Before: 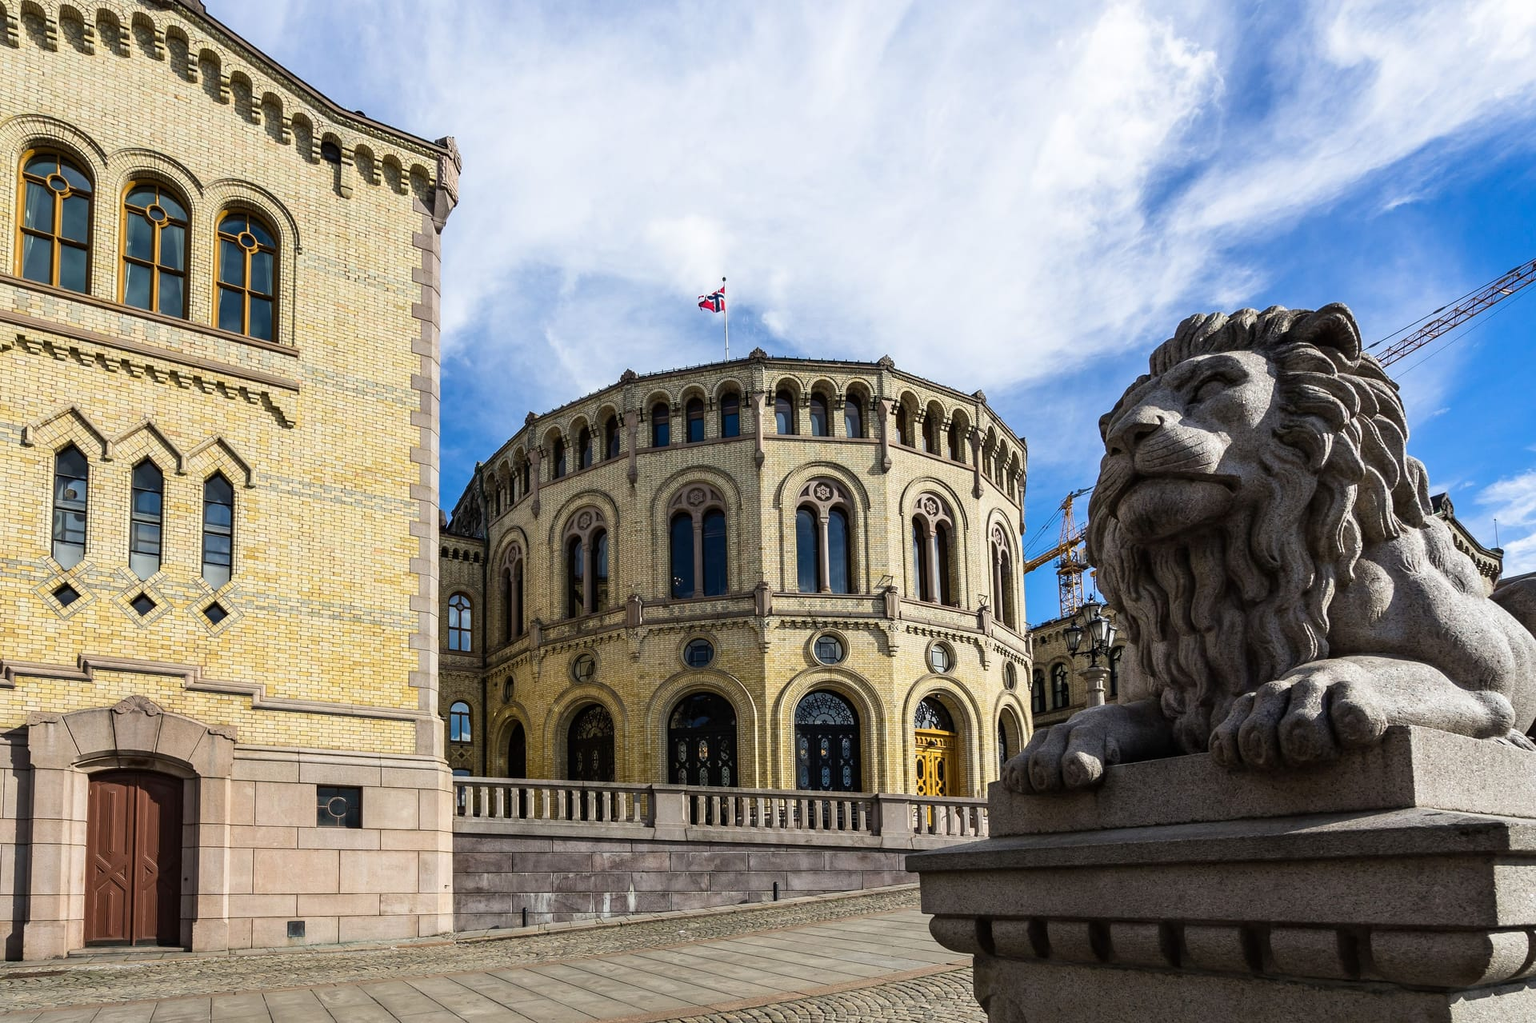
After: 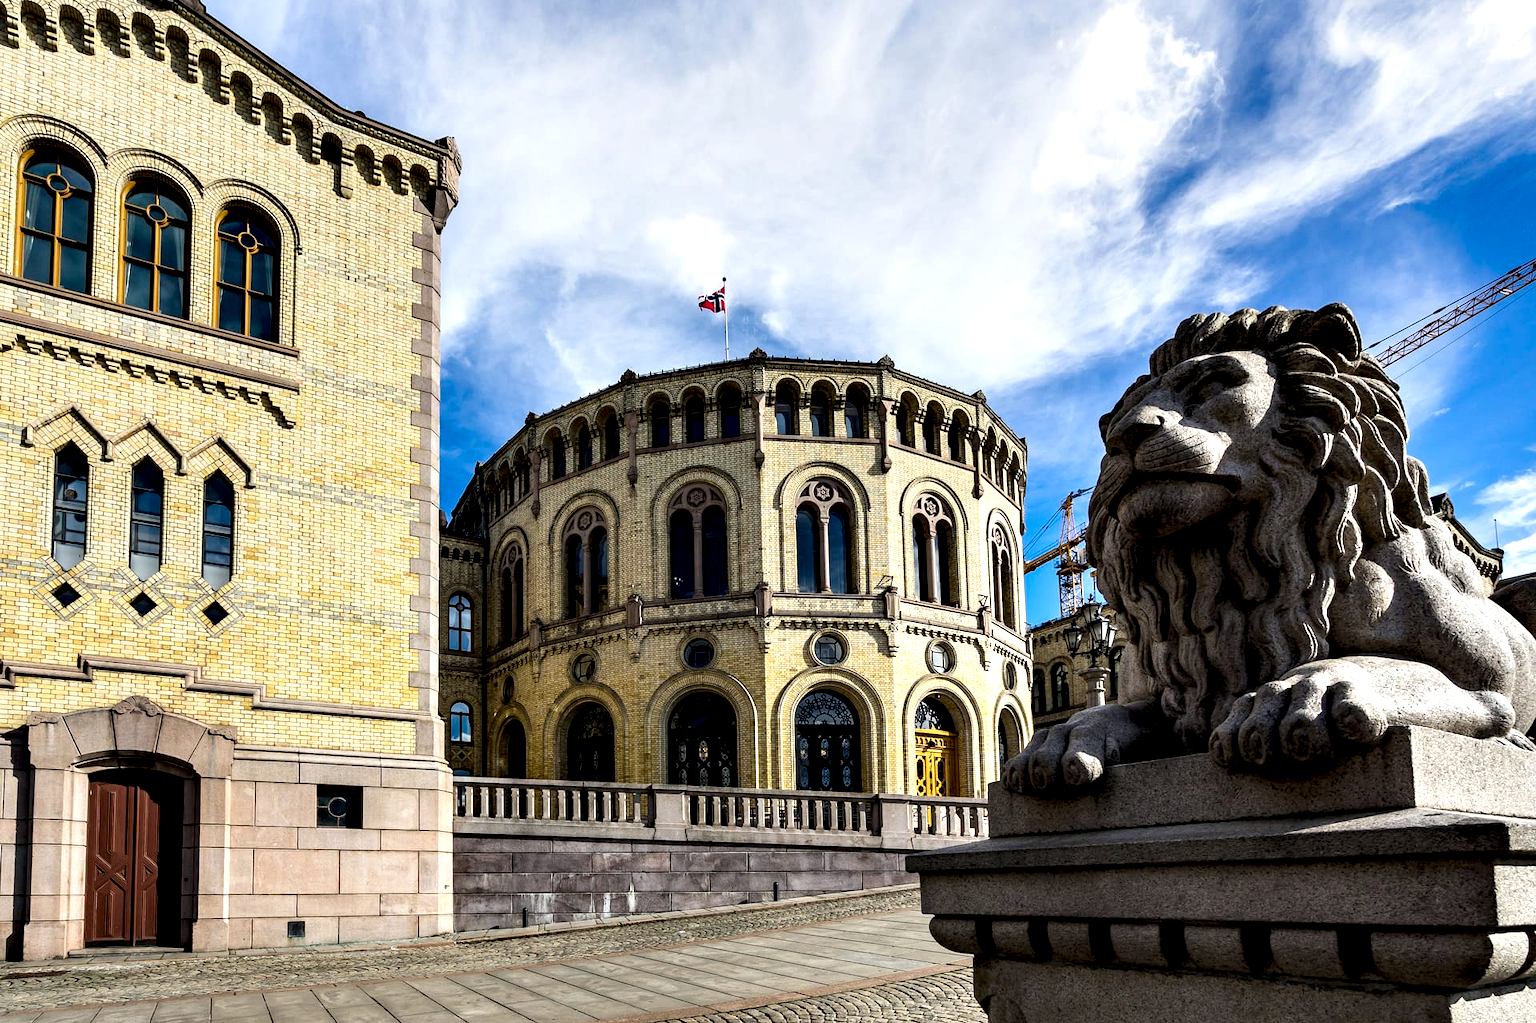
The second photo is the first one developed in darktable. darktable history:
contrast equalizer: y [[0.6 ×6], [0.55 ×6], [0 ×6], [0 ×6], [0 ×6]]
tone equalizer: -8 EV -0.571 EV, edges refinement/feathering 500, mask exposure compensation -1.57 EV, preserve details no
